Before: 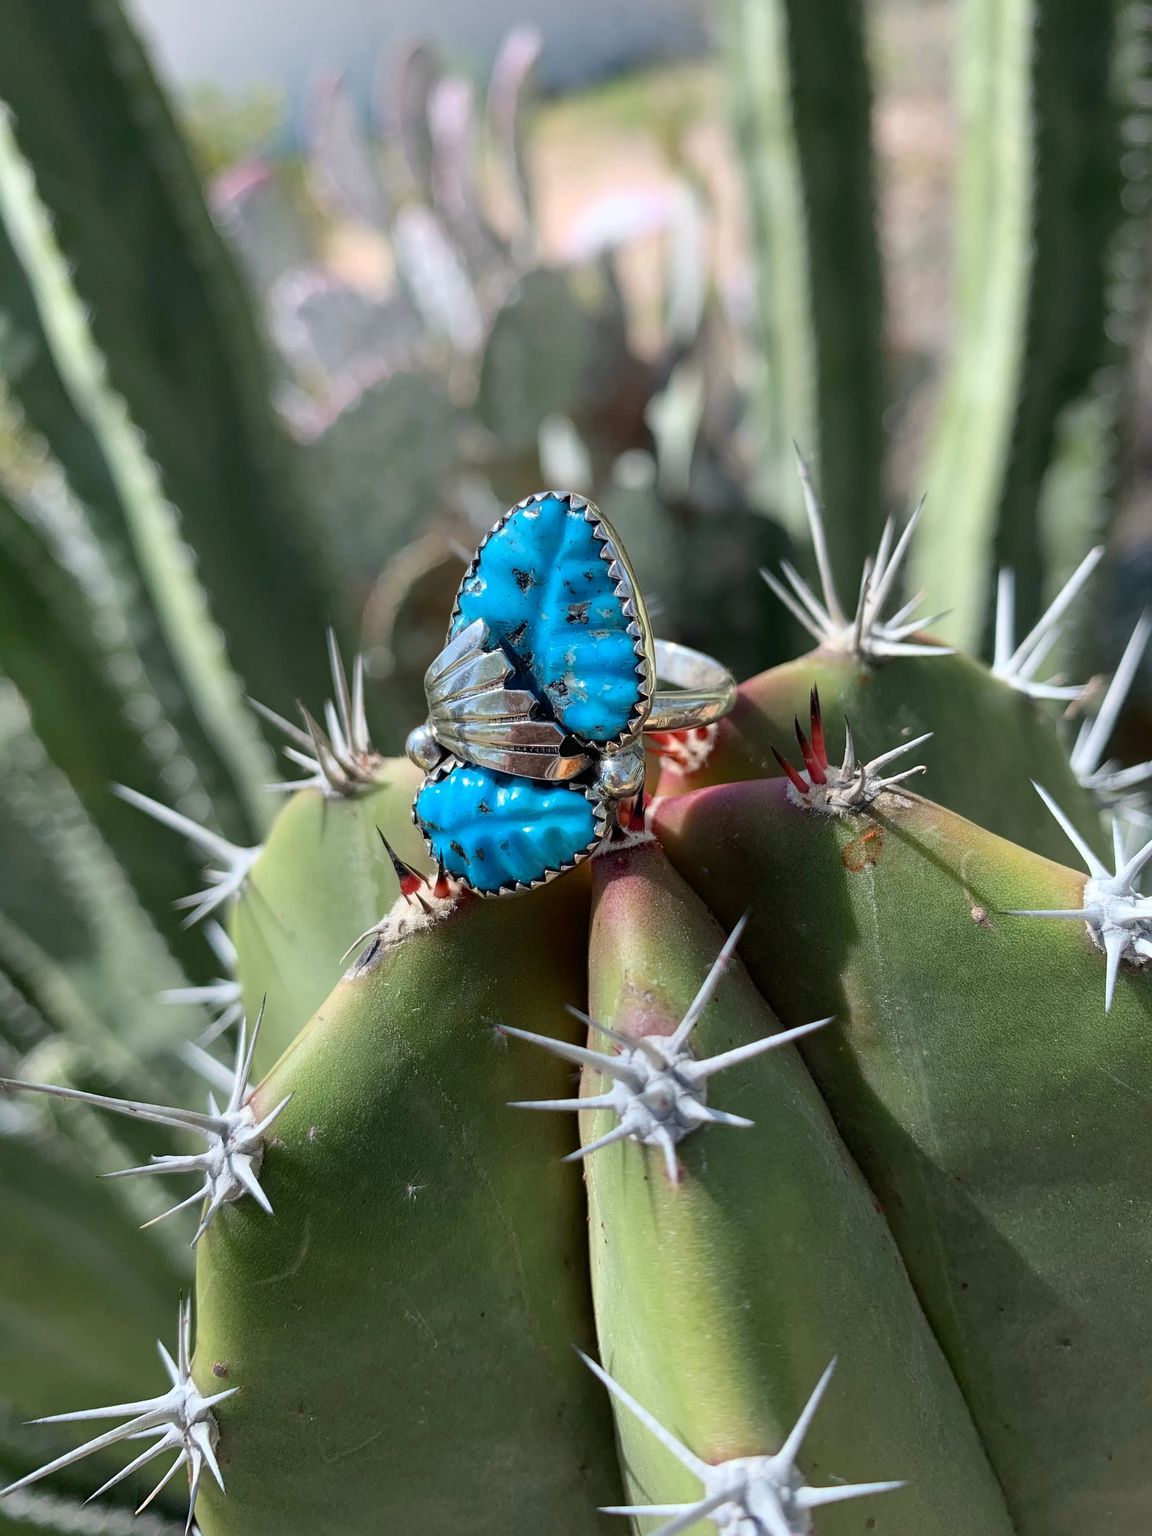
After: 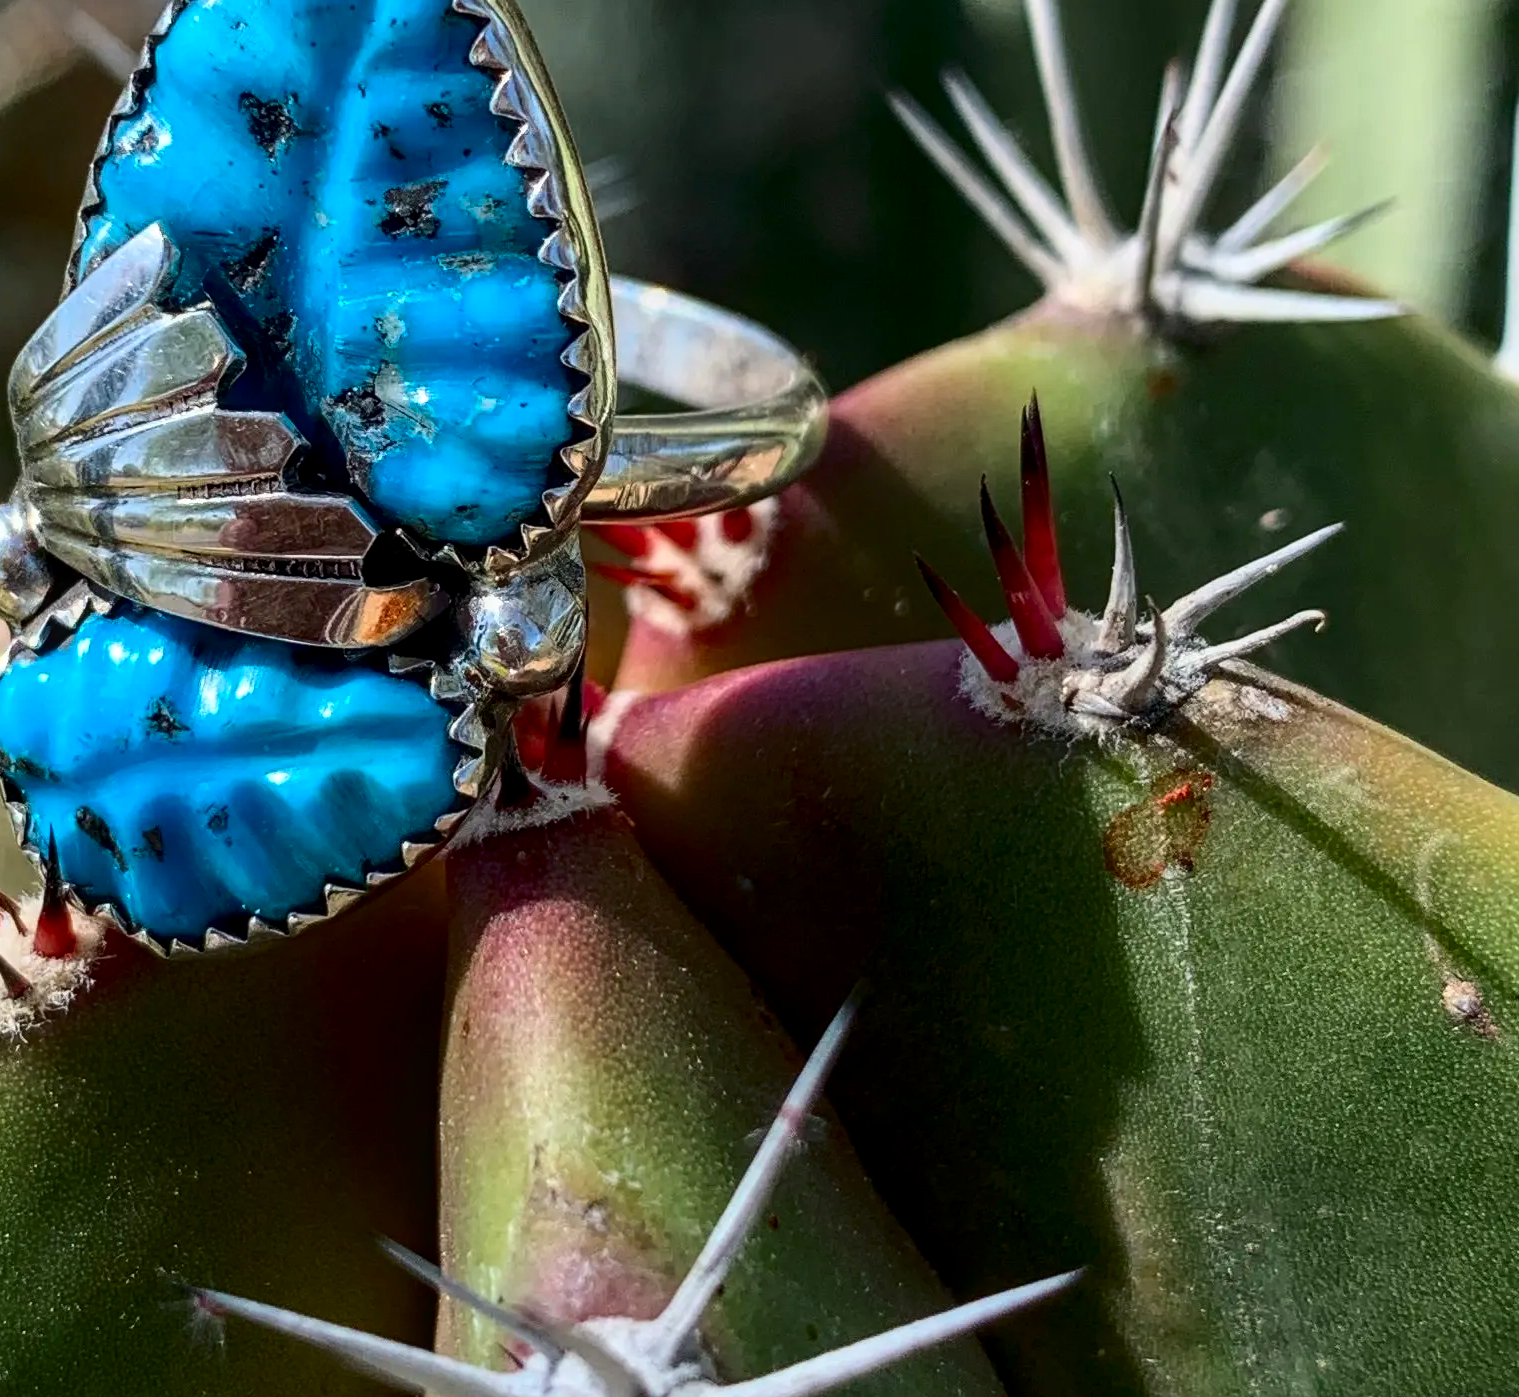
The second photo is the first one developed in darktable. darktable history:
crop: left 36.607%, top 34.735%, right 13.146%, bottom 30.611%
contrast brightness saturation: contrast 0.19, brightness -0.11, saturation 0.21
exposure: exposure -0.072 EV, compensate highlight preservation false
local contrast: on, module defaults
